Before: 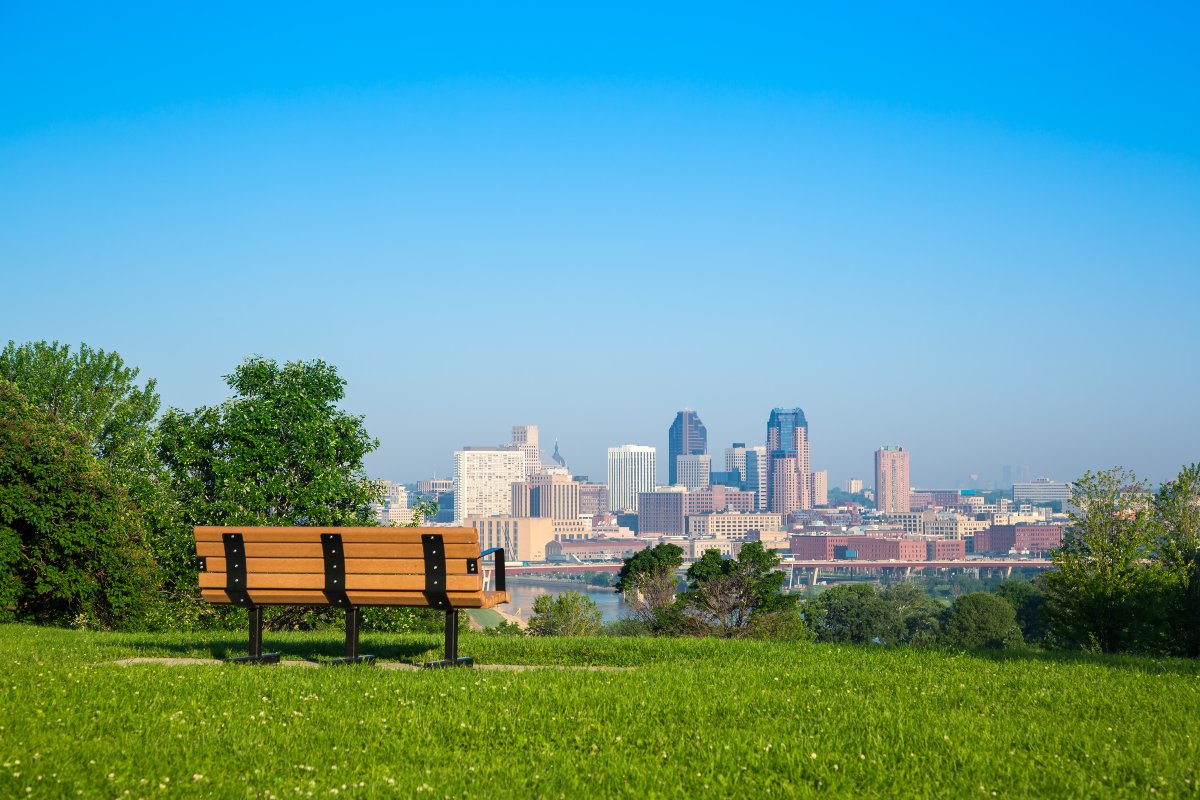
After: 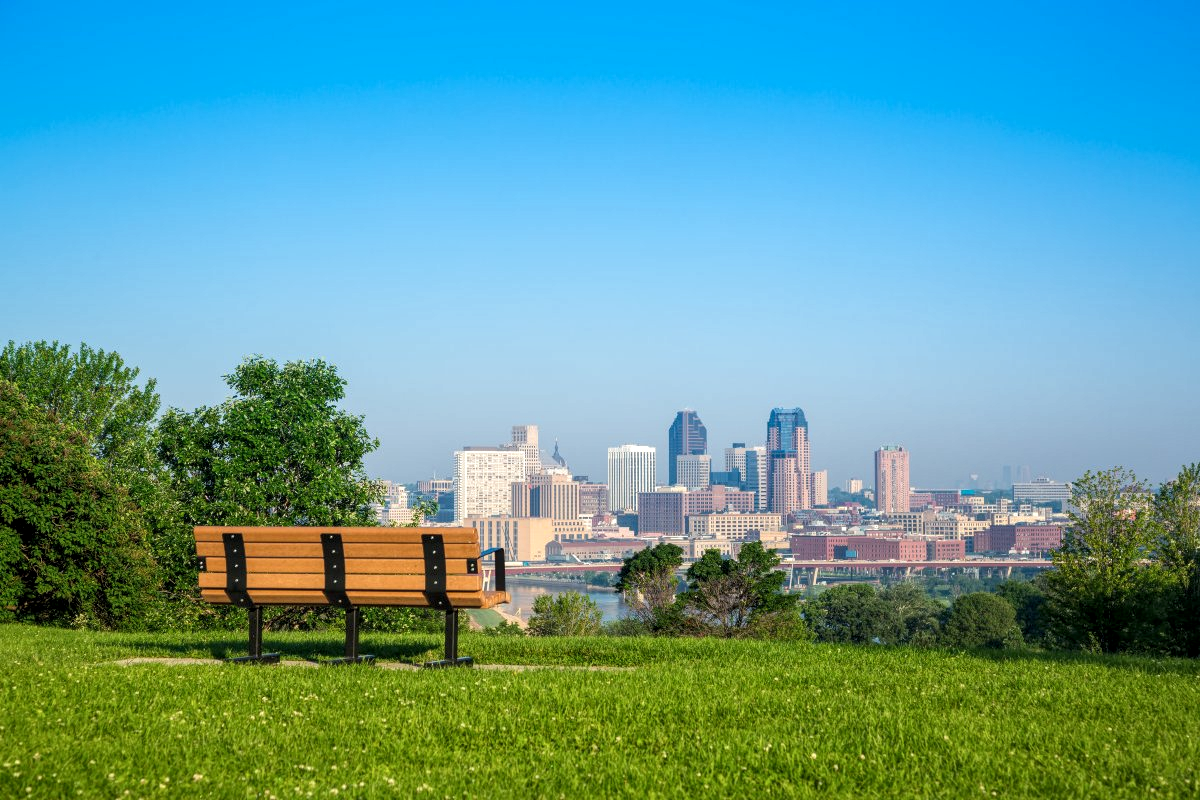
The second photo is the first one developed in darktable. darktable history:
local contrast: highlights 95%, shadows 87%, detail 160%, midtone range 0.2
